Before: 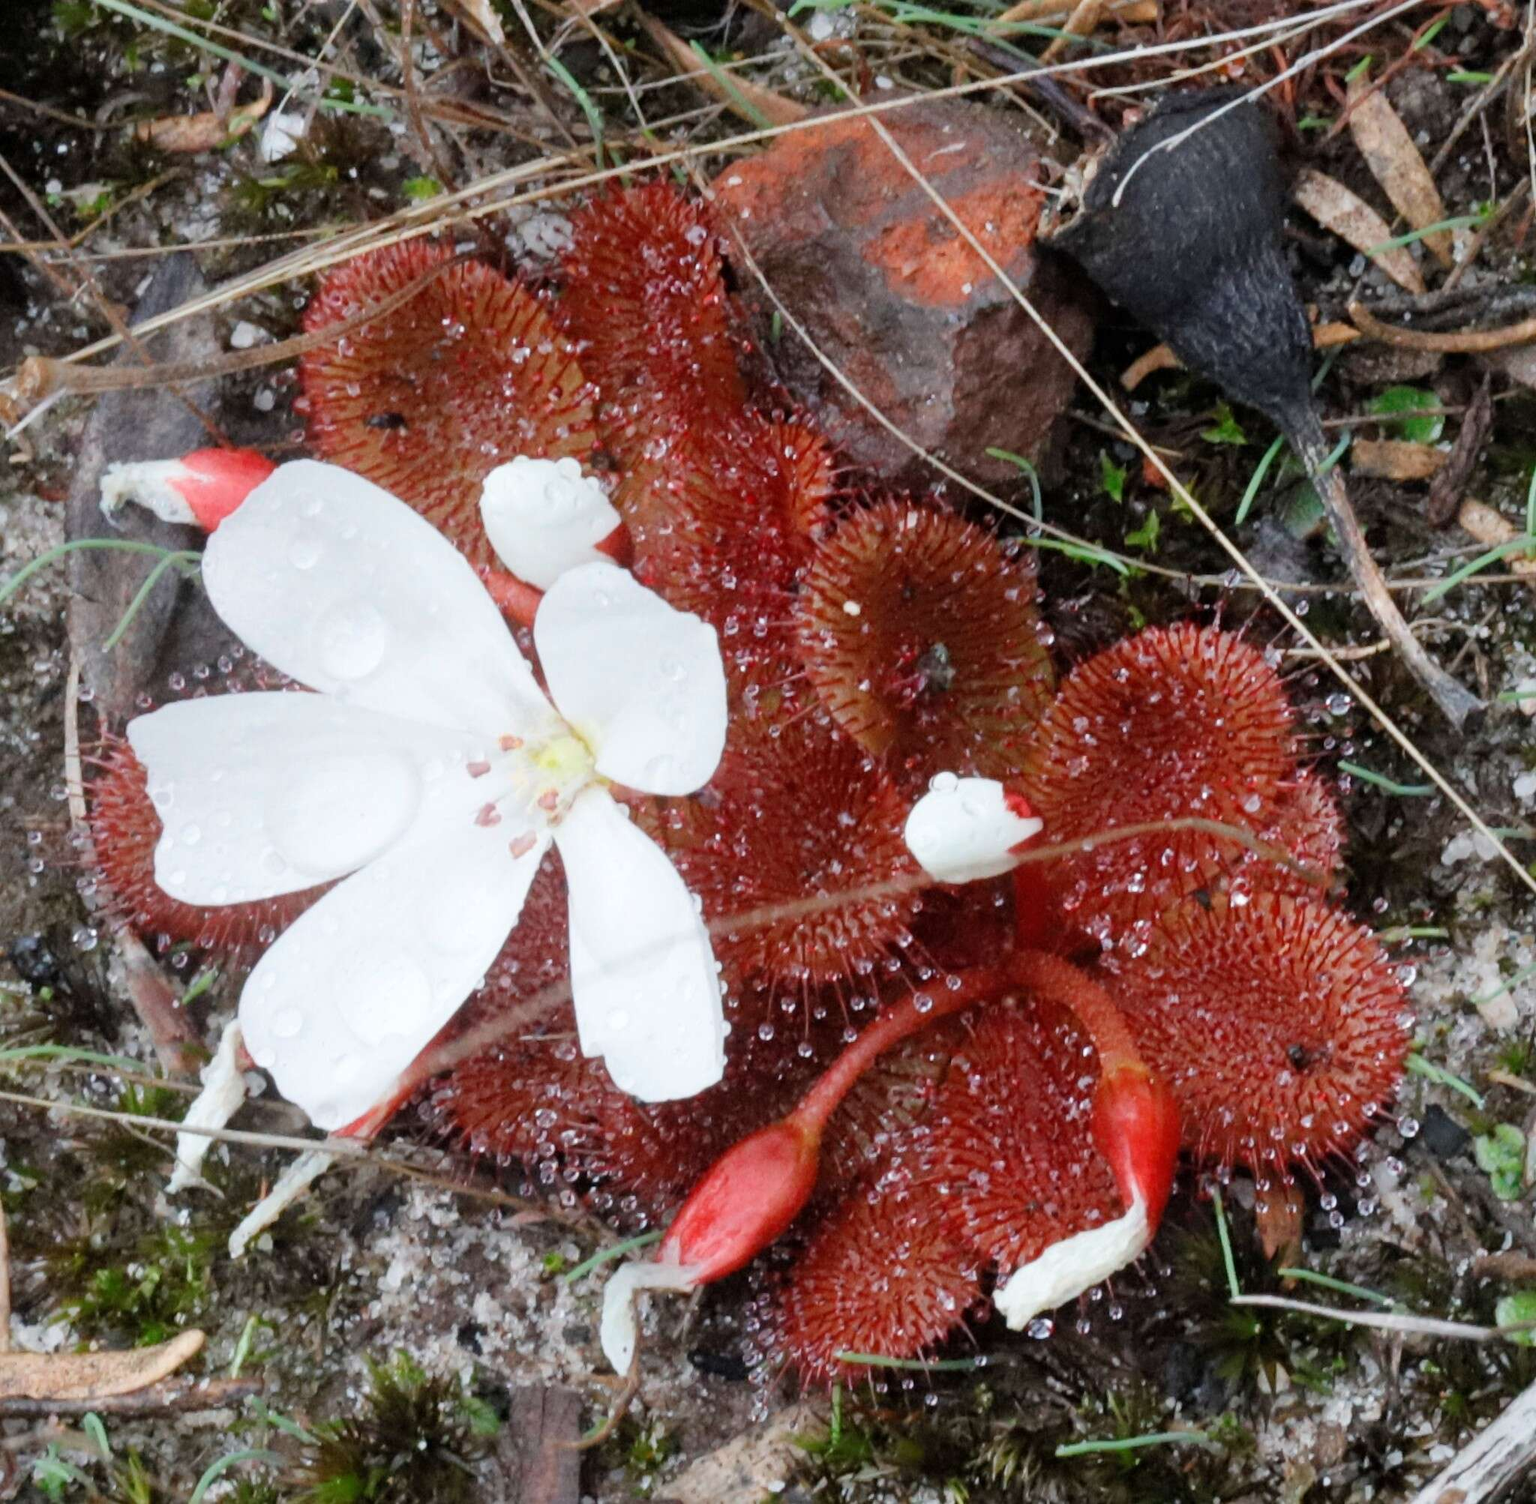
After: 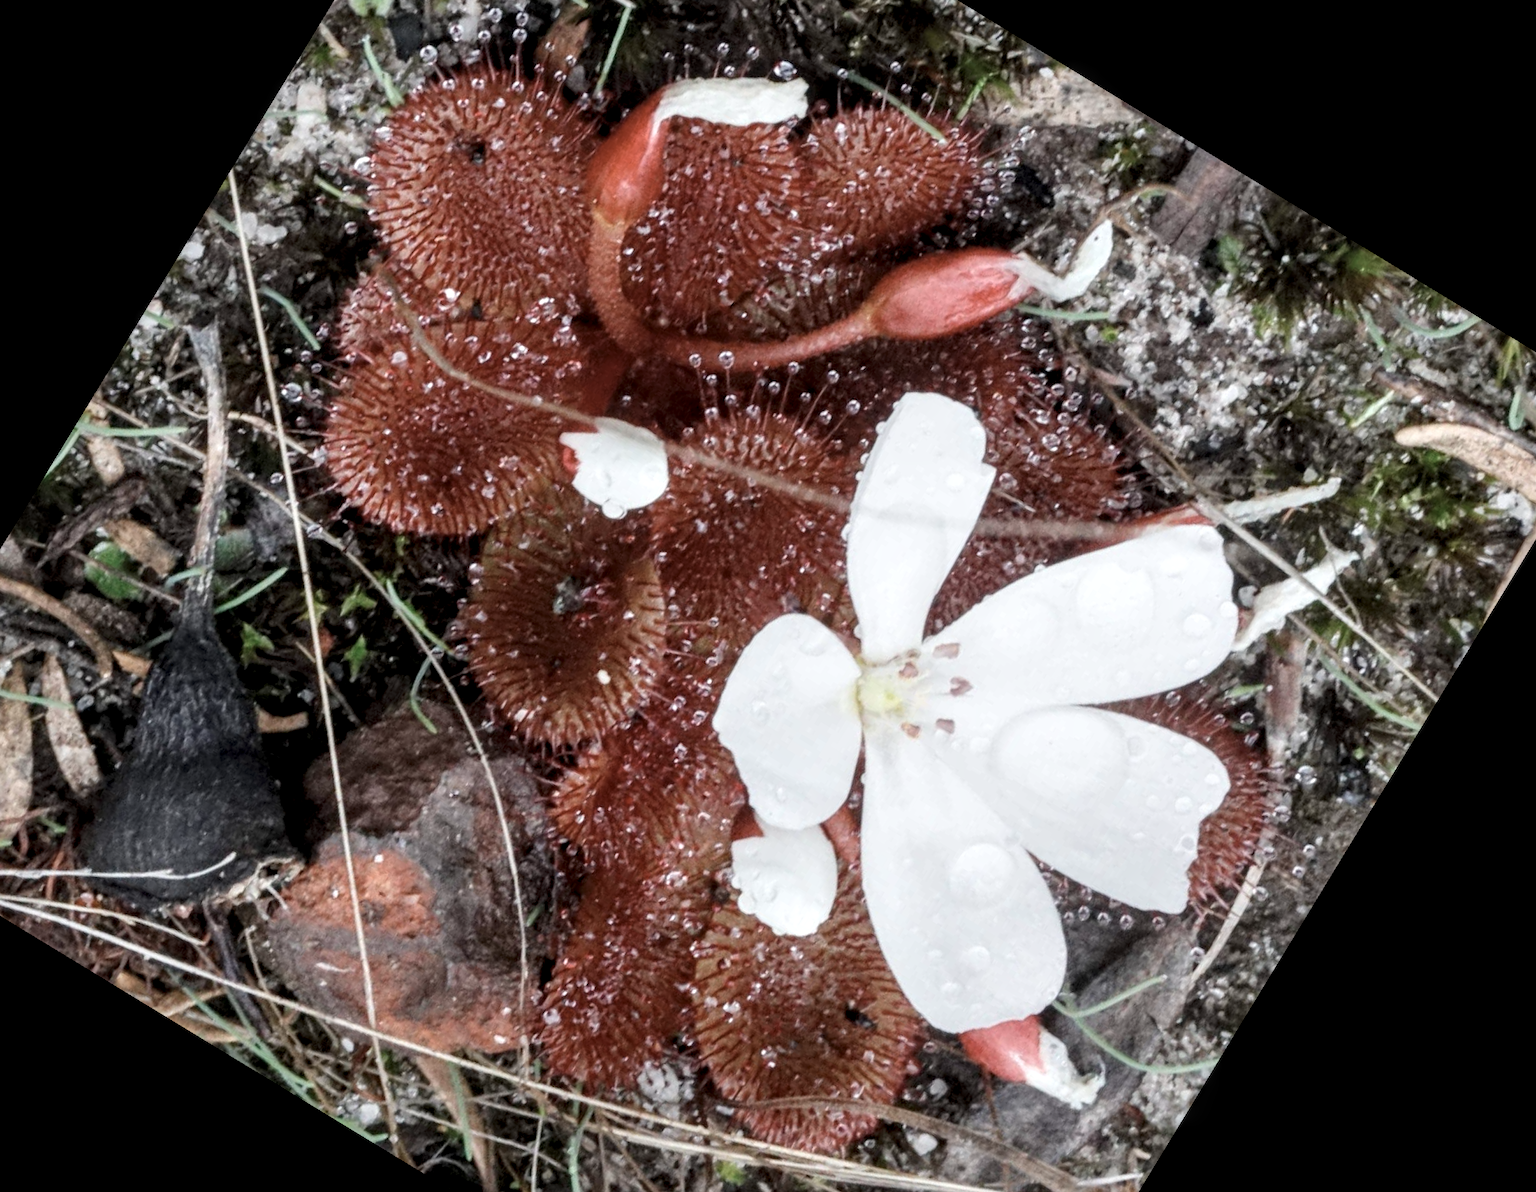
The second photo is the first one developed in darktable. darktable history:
crop and rotate: angle 148.68°, left 9.111%, top 15.603%, right 4.588%, bottom 17.041%
contrast brightness saturation: contrast 0.1, saturation -0.36
local contrast: detail 144%
